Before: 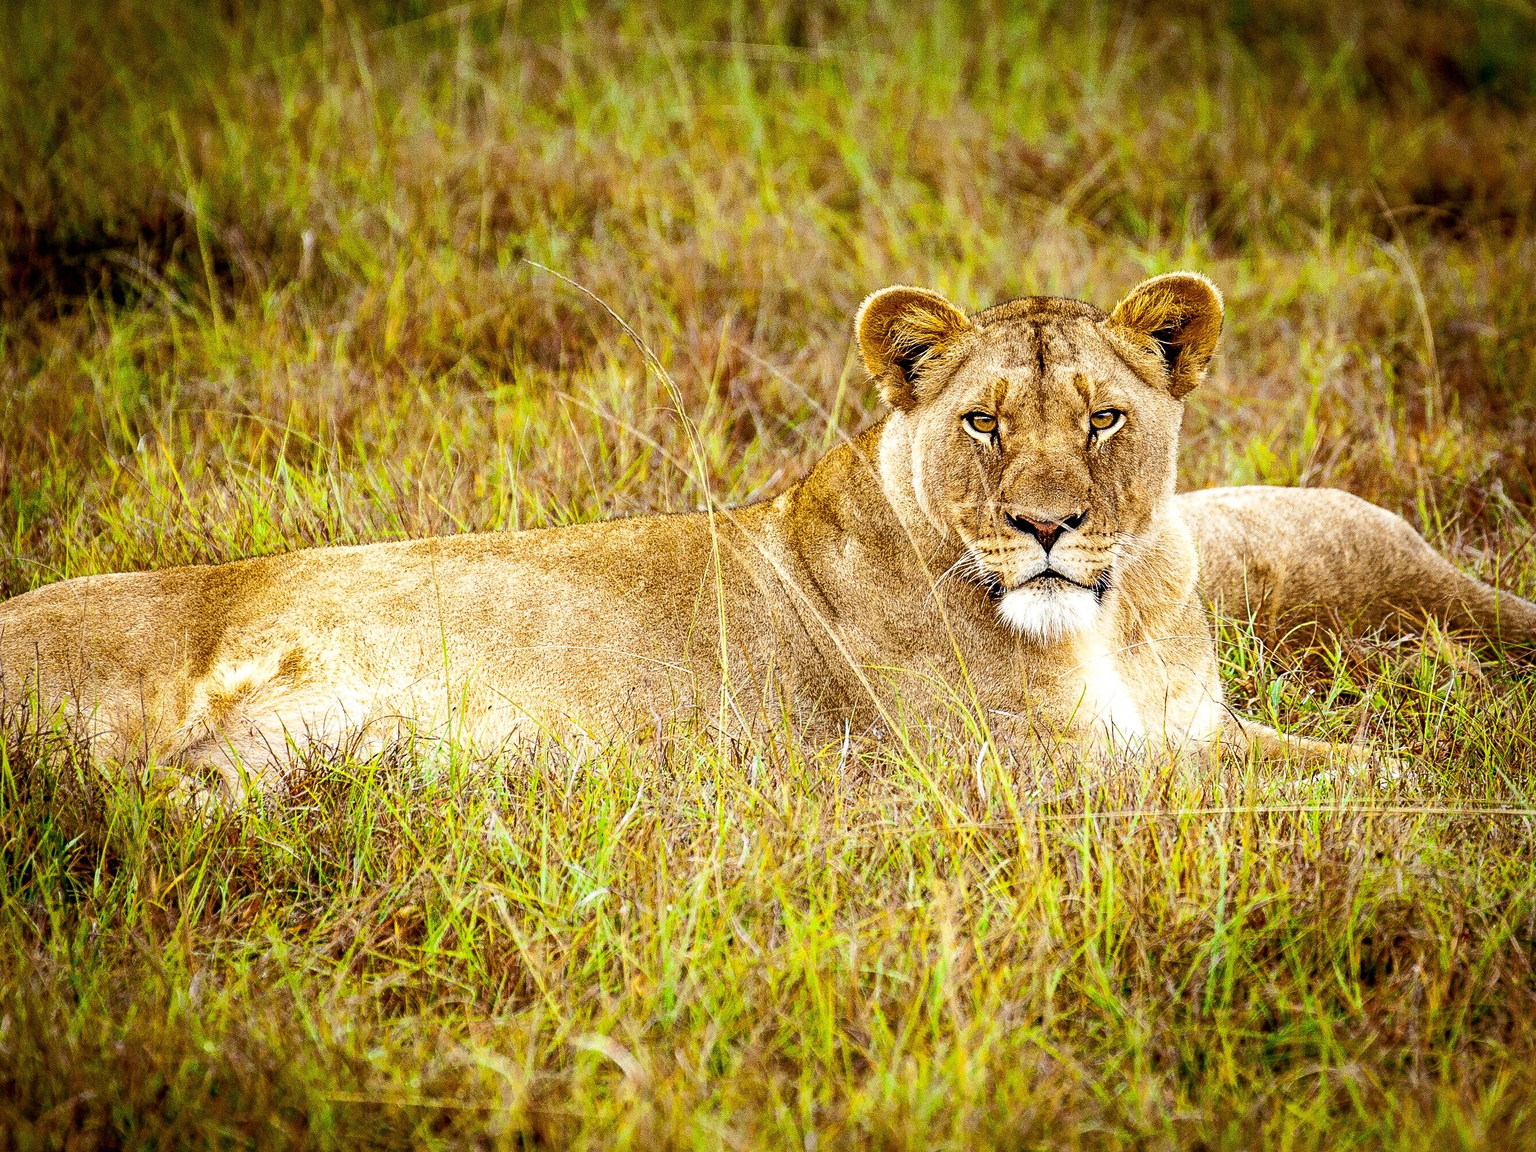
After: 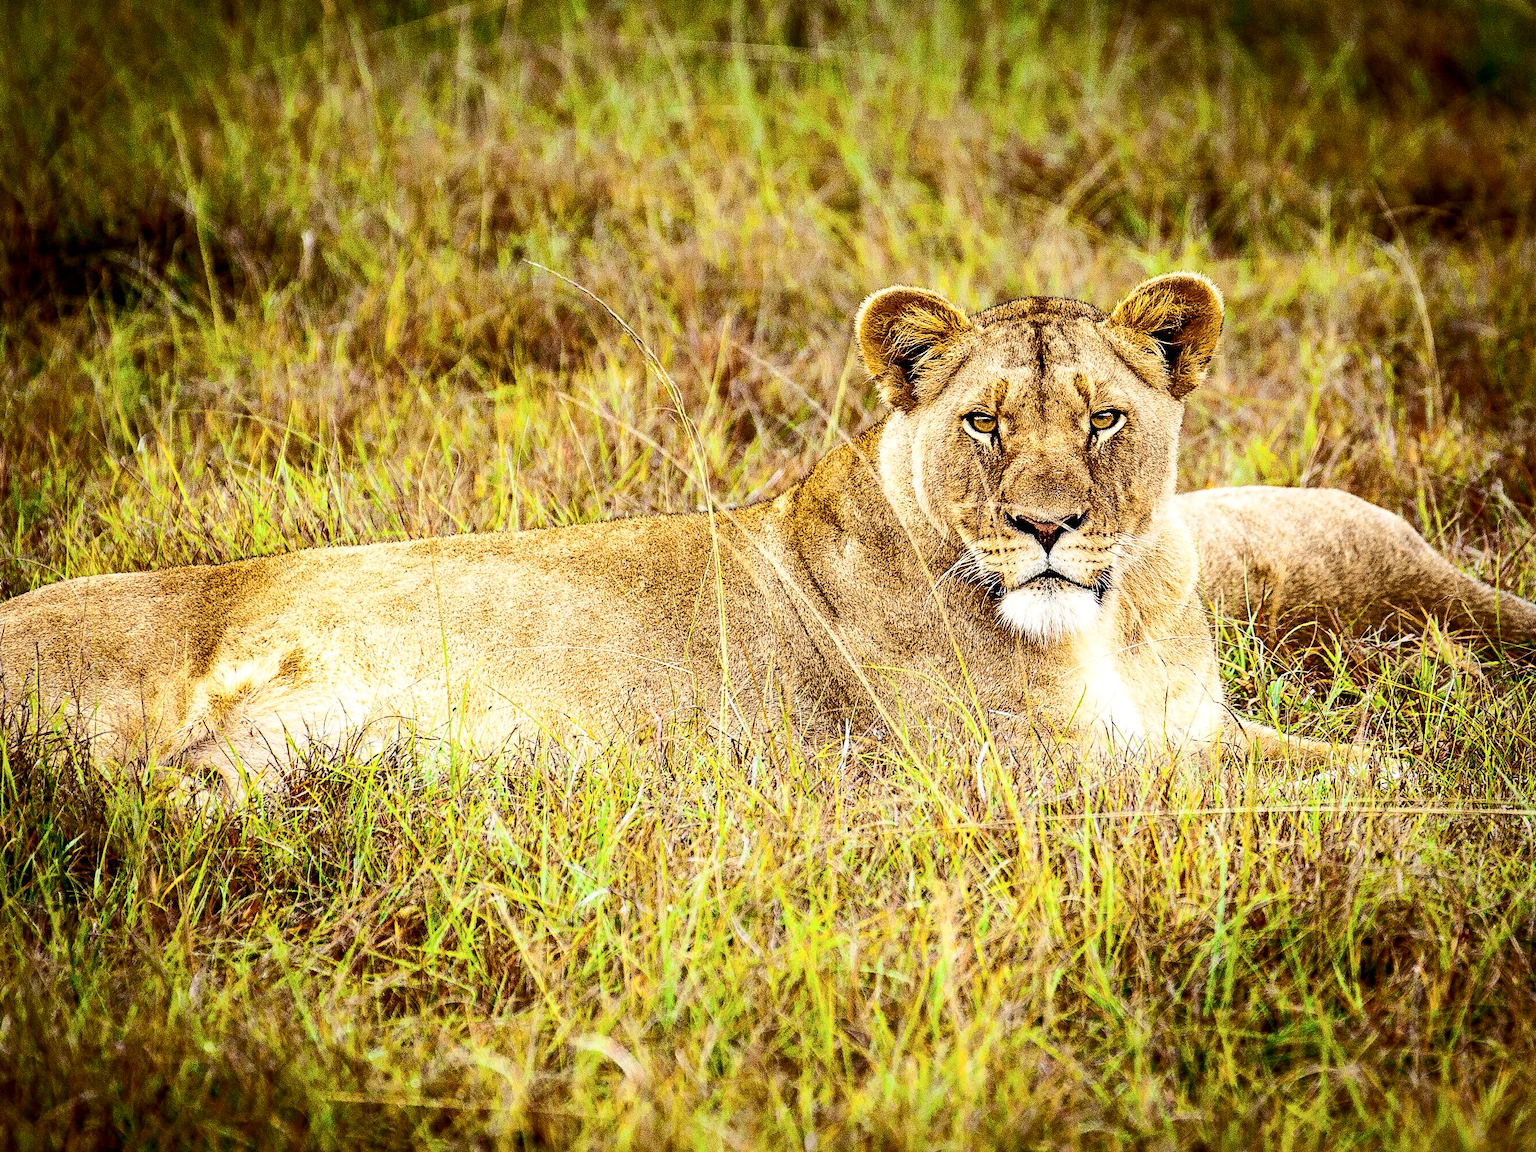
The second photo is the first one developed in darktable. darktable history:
contrast brightness saturation: contrast 0.223
